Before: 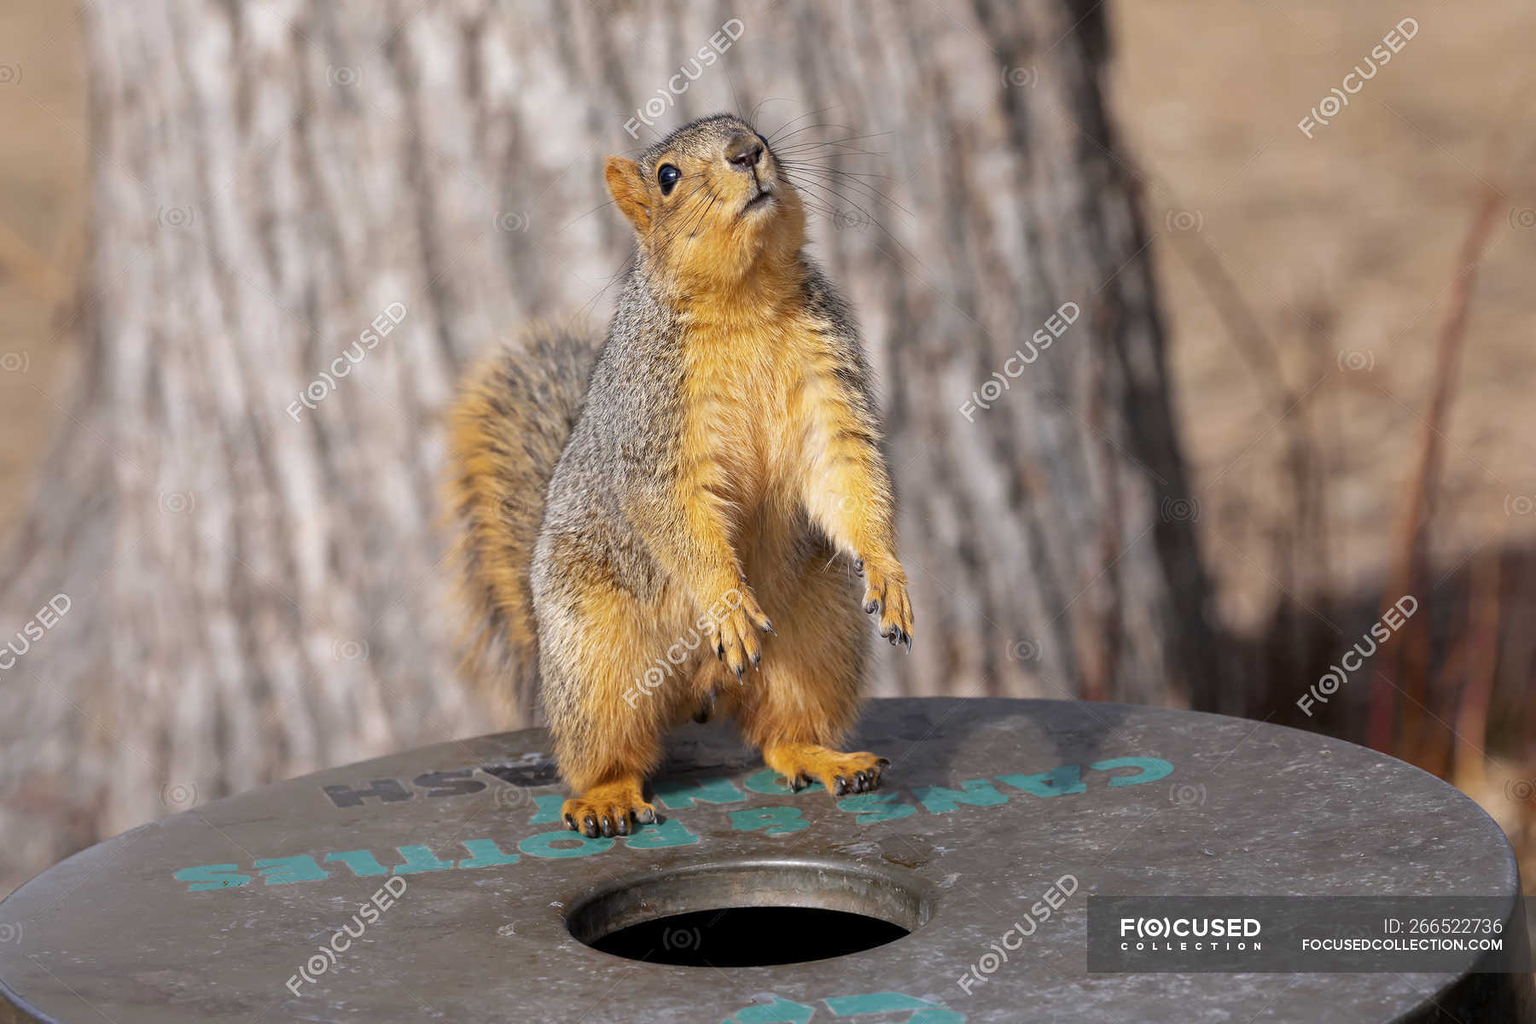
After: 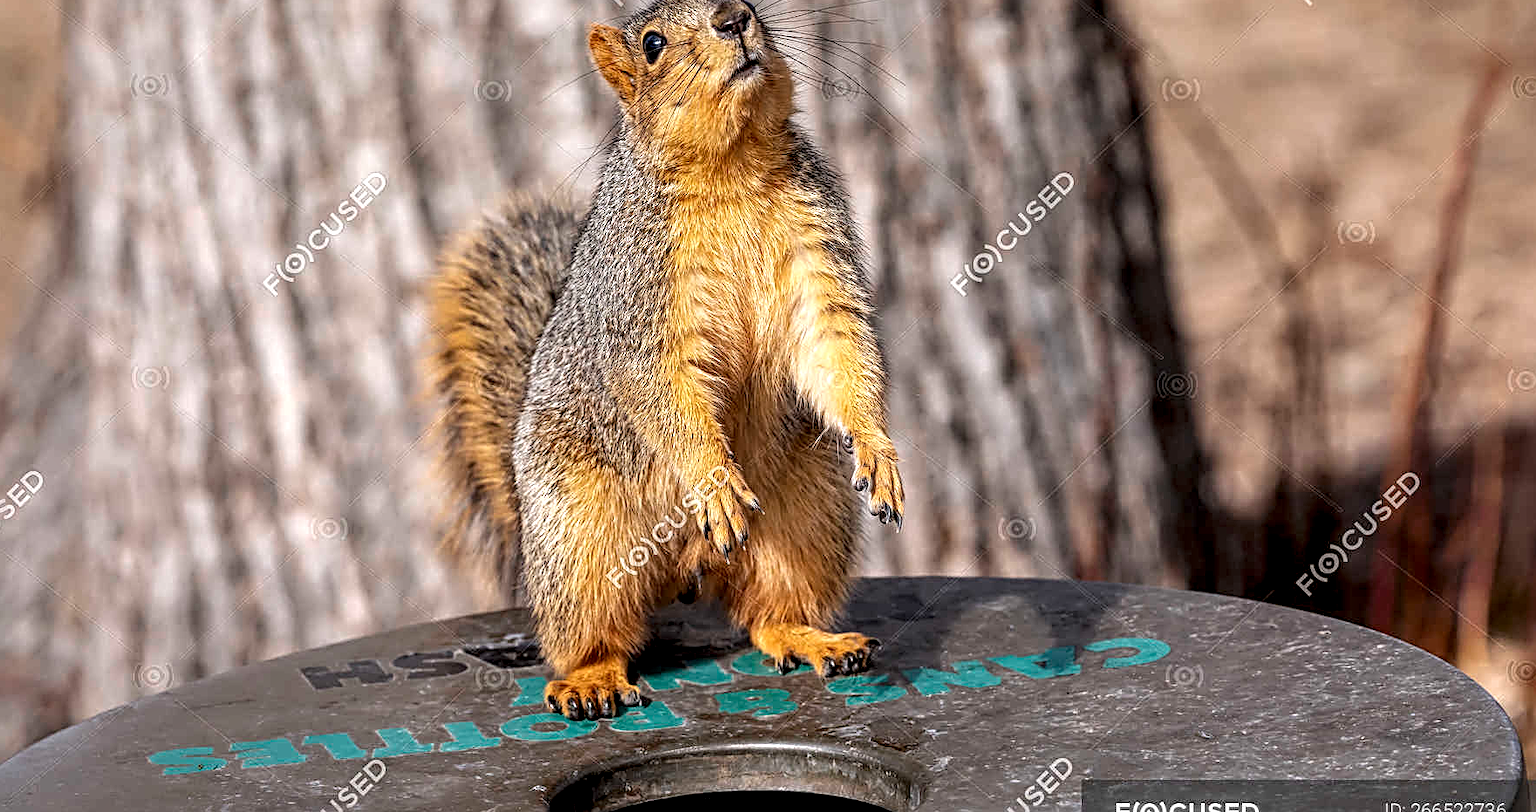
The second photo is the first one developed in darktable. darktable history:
levels: mode automatic, levels [0, 0.352, 0.703]
local contrast: highlights 2%, shadows 3%, detail 182%
crop and rotate: left 1.915%, top 13%, right 0.219%, bottom 9.261%
sharpen: radius 2.801, amount 0.705
